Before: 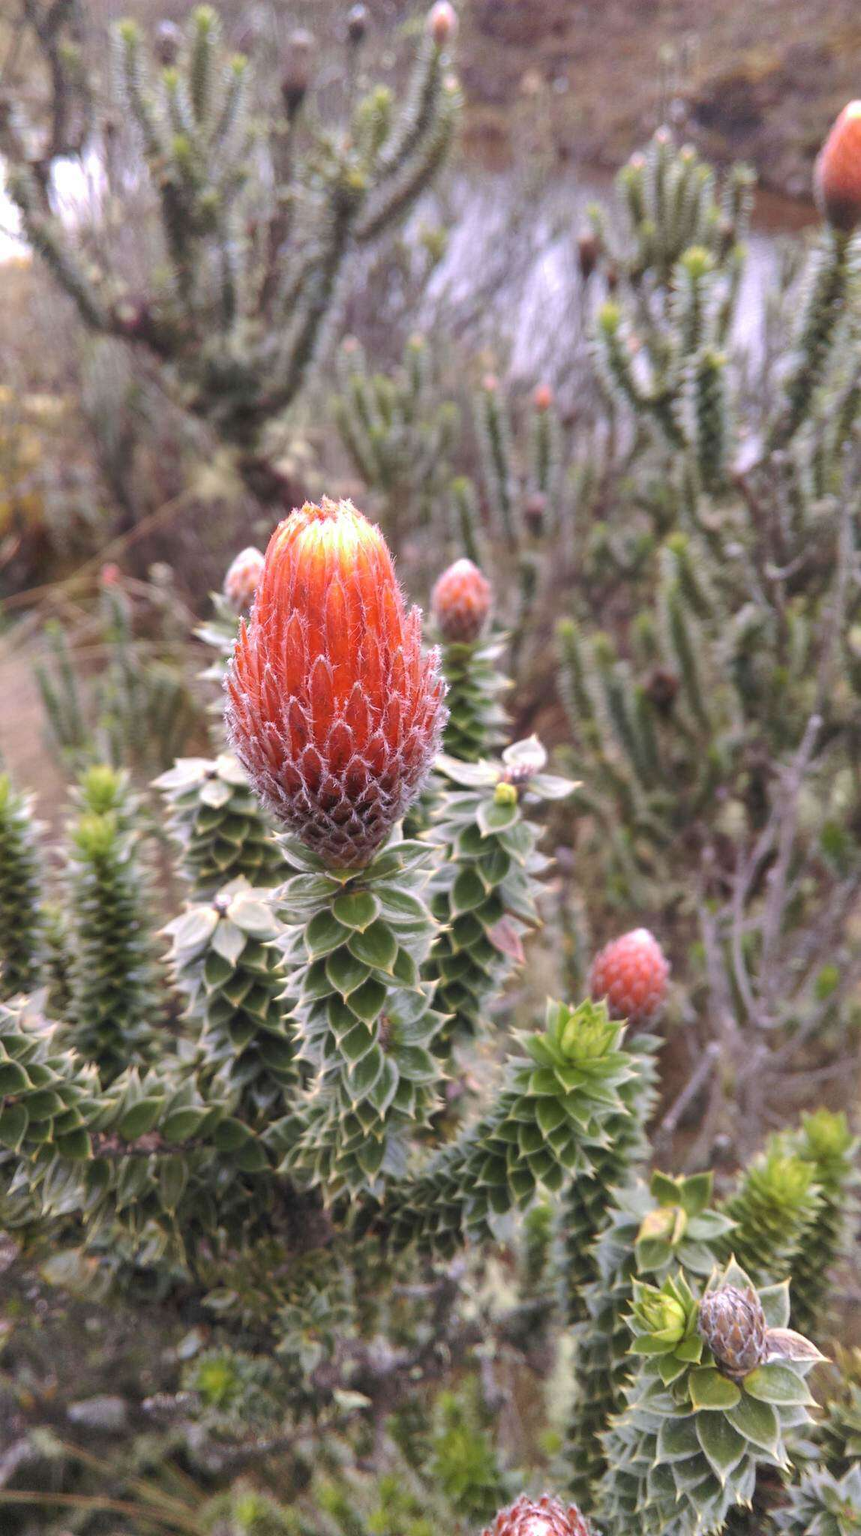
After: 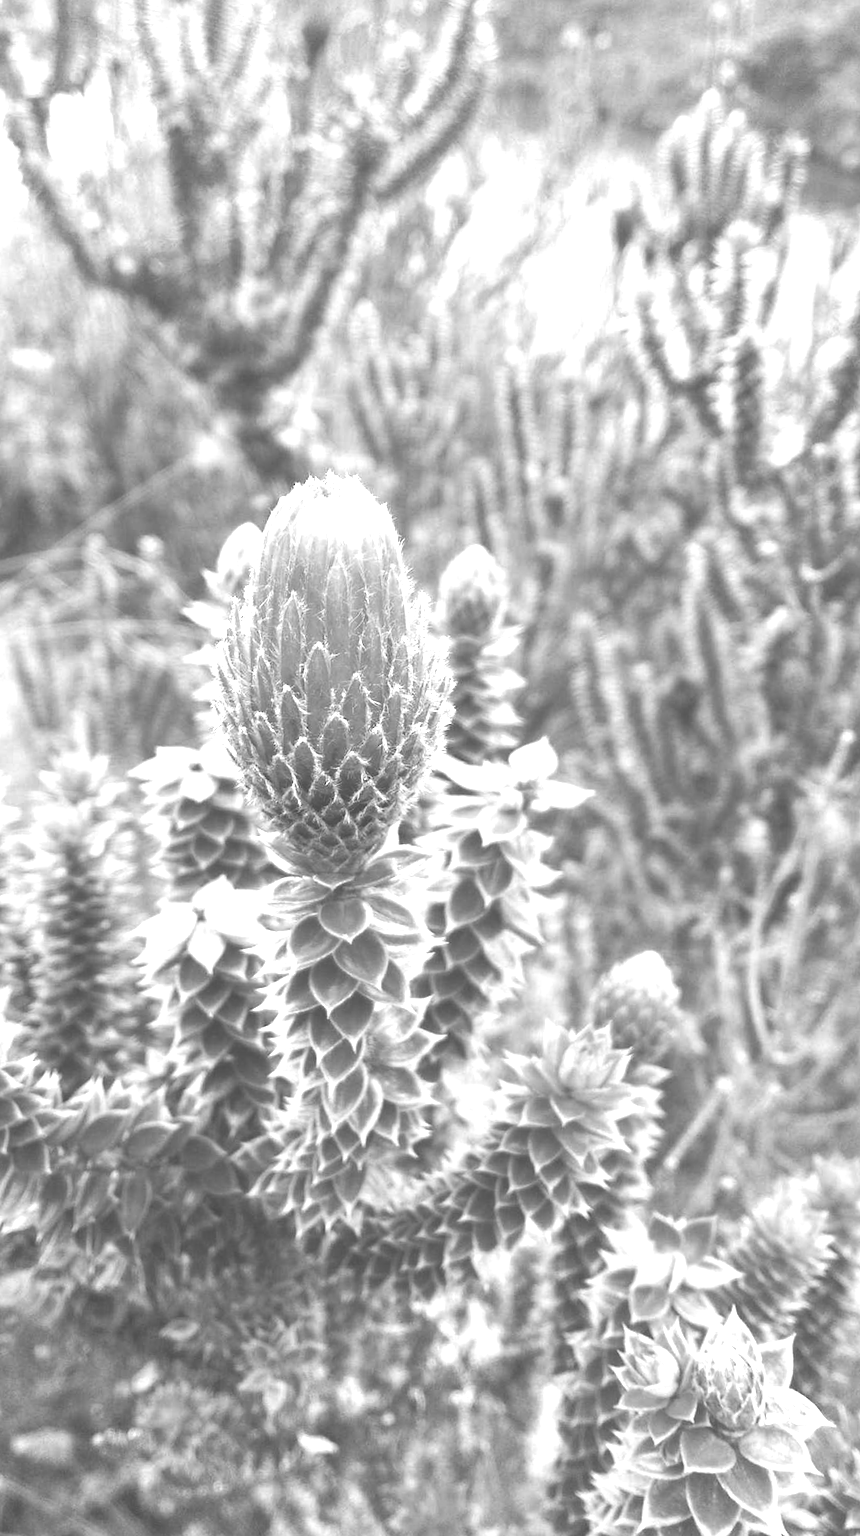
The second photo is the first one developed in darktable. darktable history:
crop and rotate: angle -2.48°
color calibration: output gray [0.21, 0.42, 0.37, 0], illuminant custom, x 0.368, y 0.373, temperature 4335.61 K
exposure: black level correction -0.023, exposure 1.394 EV, compensate highlight preservation false
